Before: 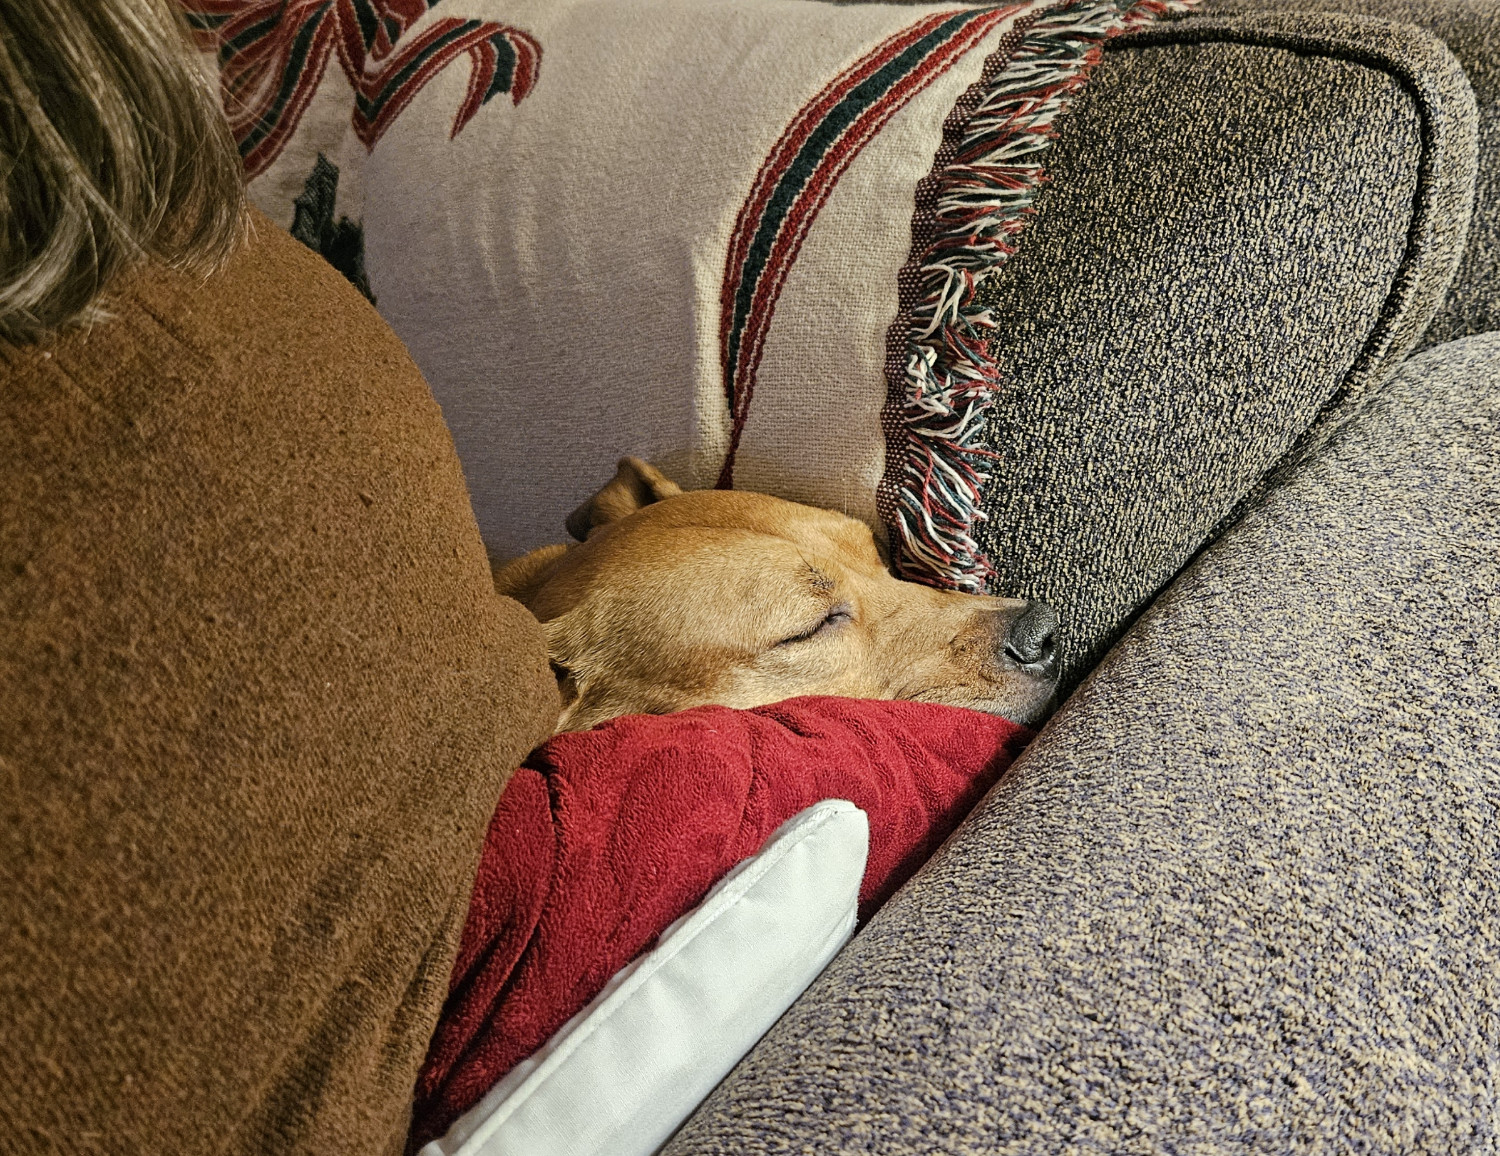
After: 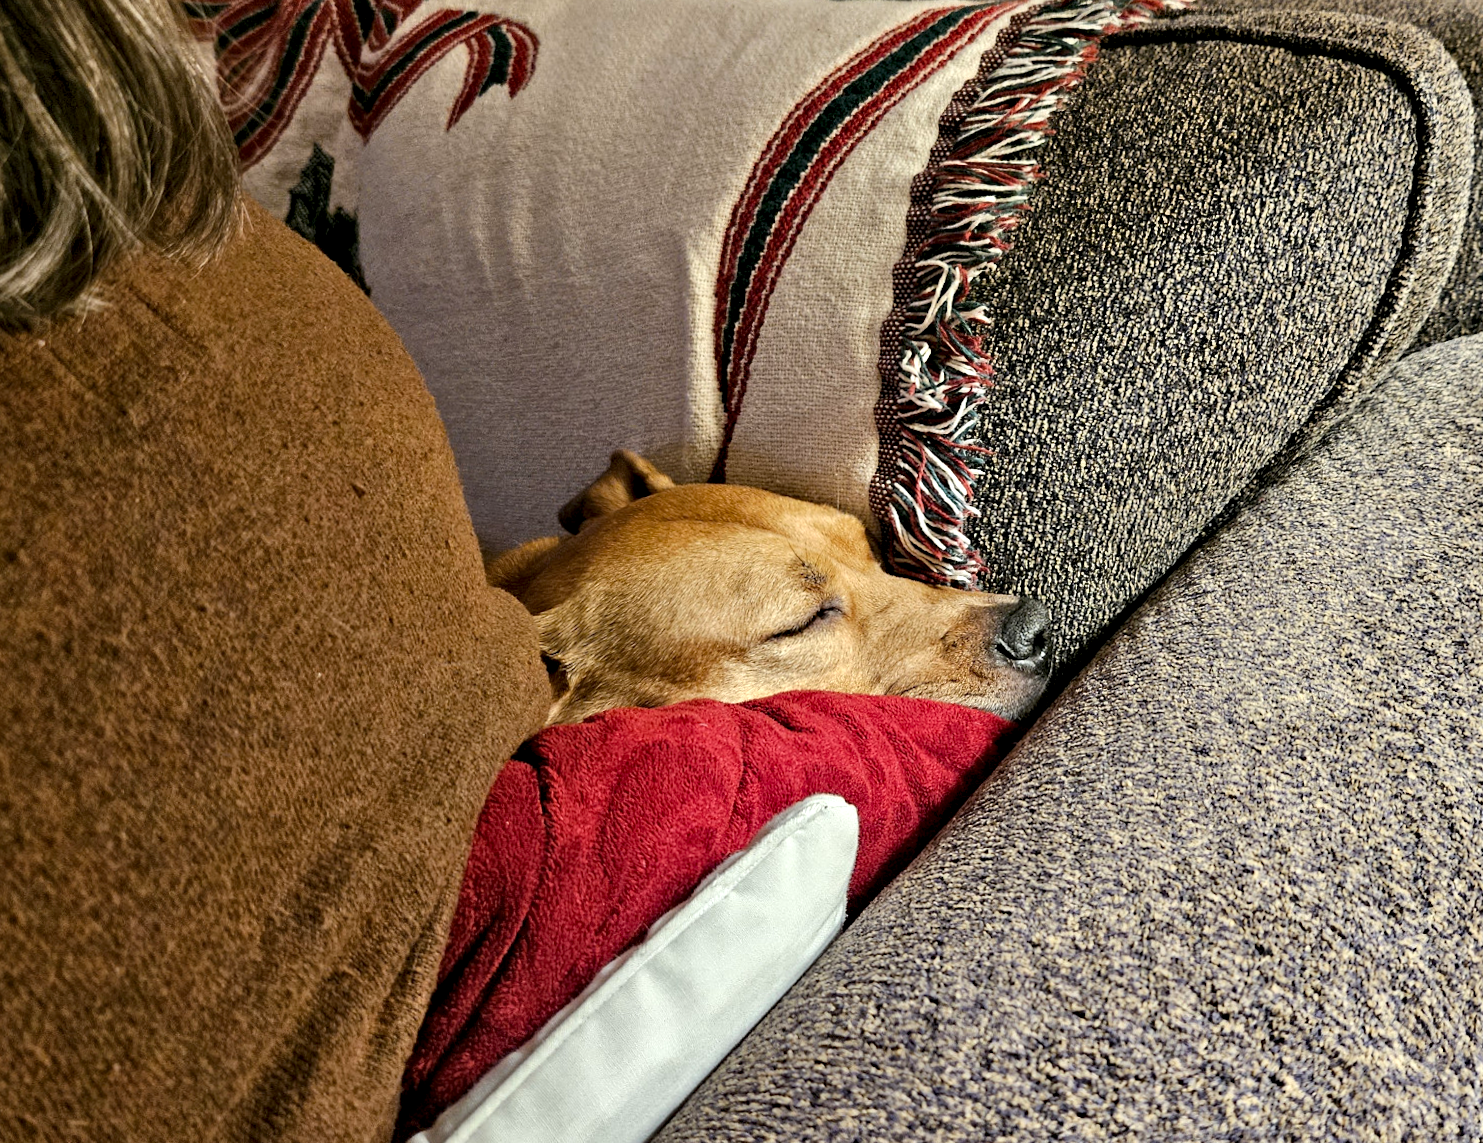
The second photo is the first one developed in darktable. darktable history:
crop and rotate: angle -0.5°
contrast equalizer: y [[0.513, 0.565, 0.608, 0.562, 0.512, 0.5], [0.5 ×6], [0.5, 0.5, 0.5, 0.528, 0.598, 0.658], [0 ×6], [0 ×6]]
